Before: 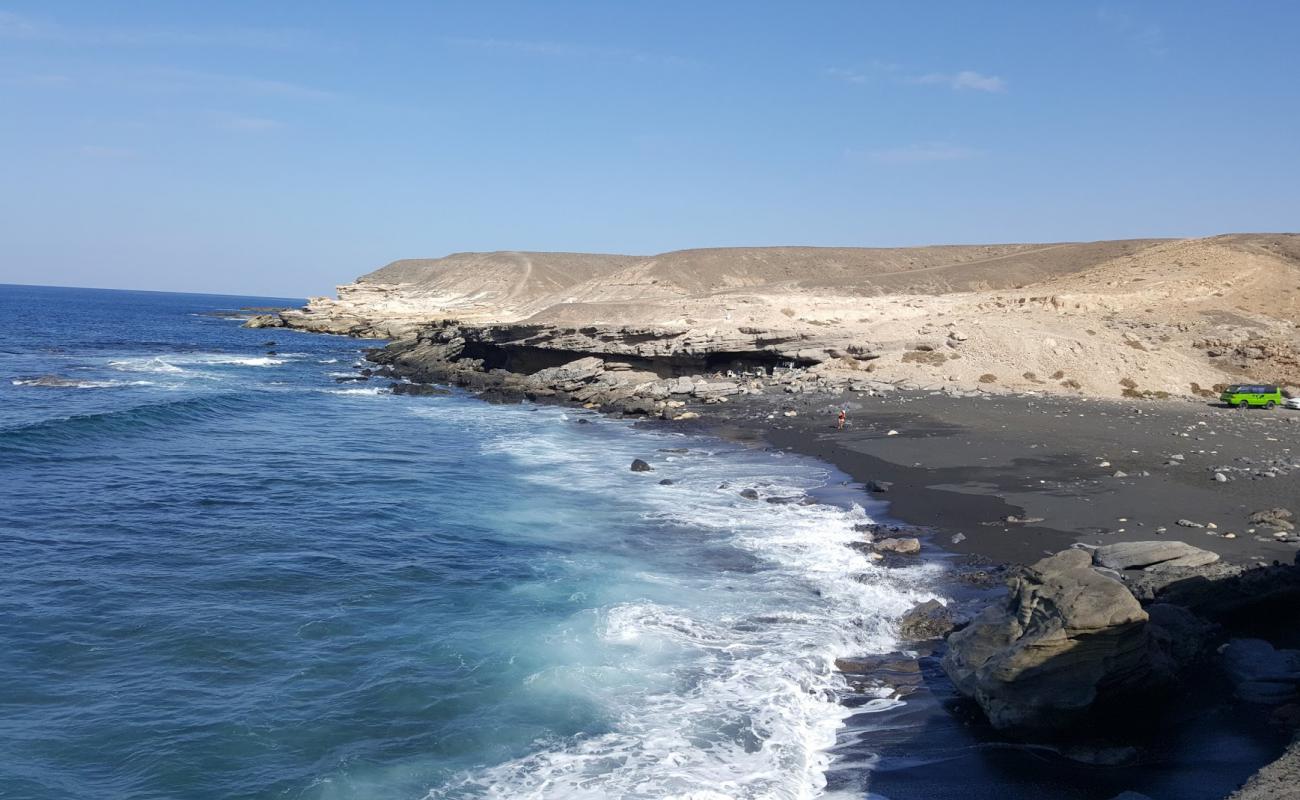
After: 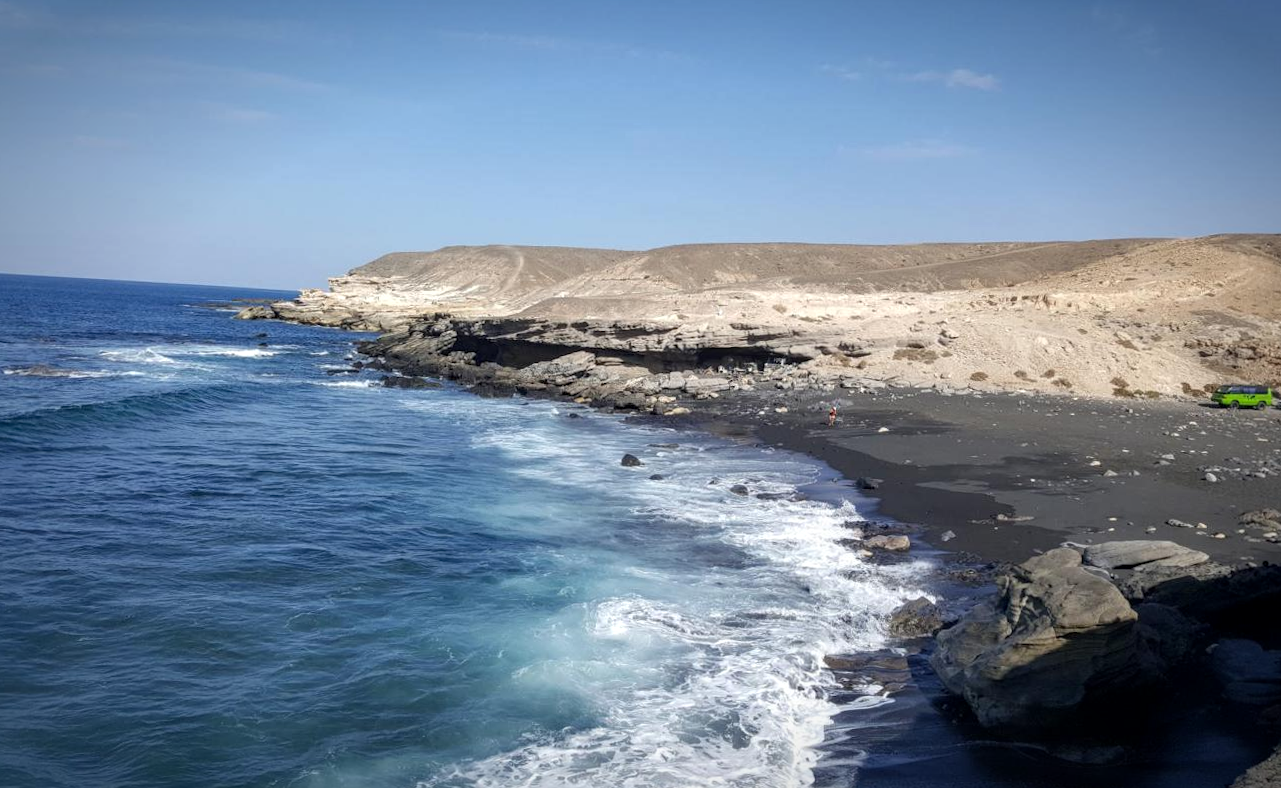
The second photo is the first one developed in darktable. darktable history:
crop and rotate: angle -0.514°
local contrast: on, module defaults
vignetting: saturation 0.031, automatic ratio true
